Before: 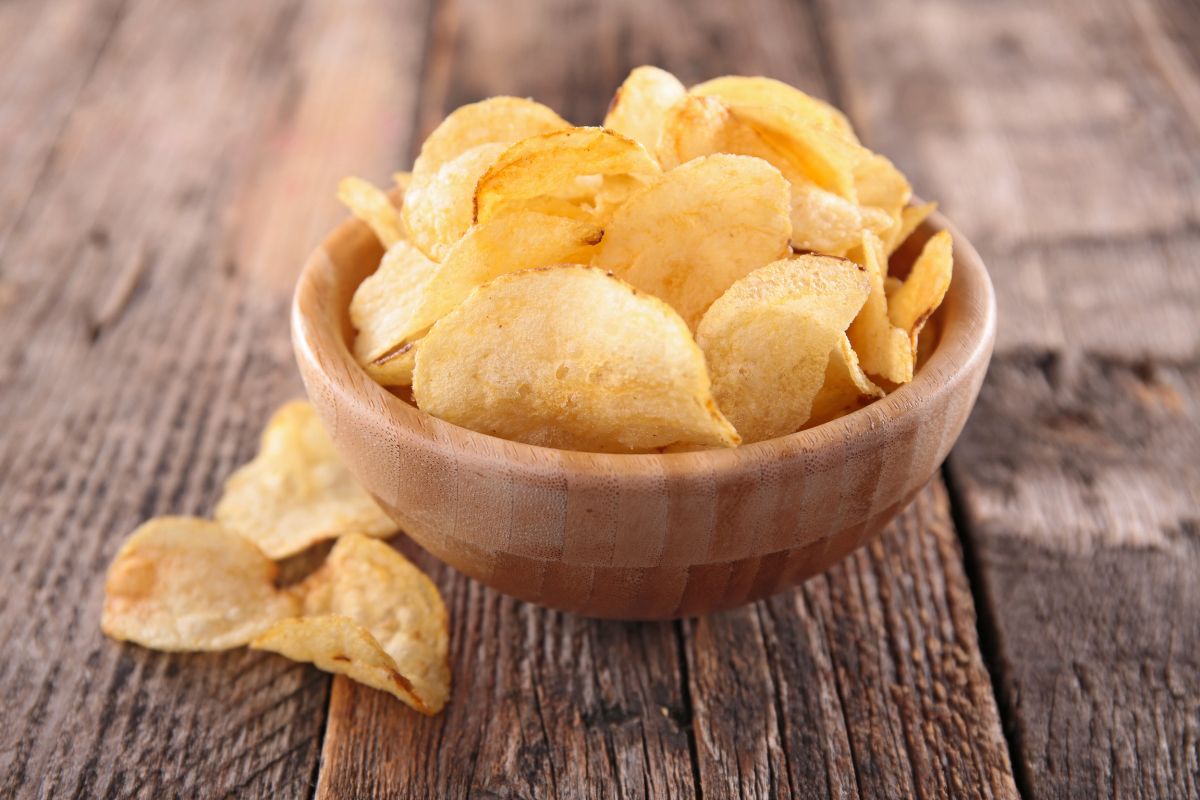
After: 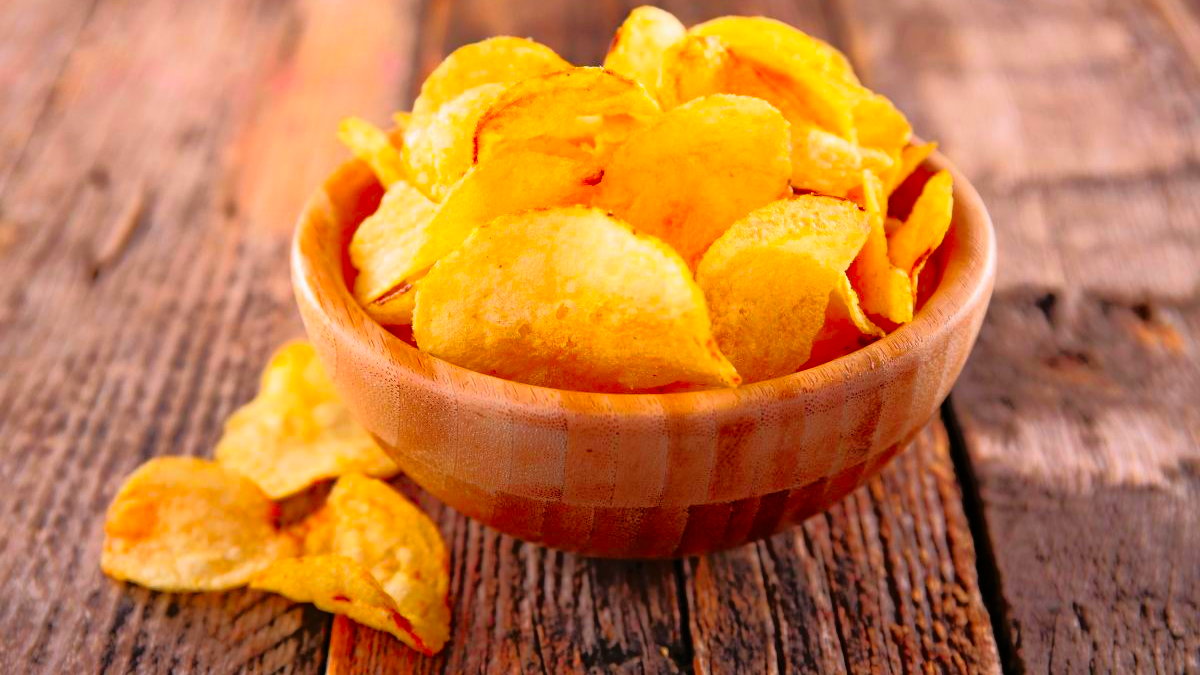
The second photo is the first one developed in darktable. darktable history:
crop: top 7.594%, bottom 7.681%
color correction: highlights b* -0.024, saturation 2.13
tone equalizer: -8 EV -1.83 EV, -7 EV -1.18 EV, -6 EV -1.63 EV, edges refinement/feathering 500, mask exposure compensation -1.57 EV, preserve details no
